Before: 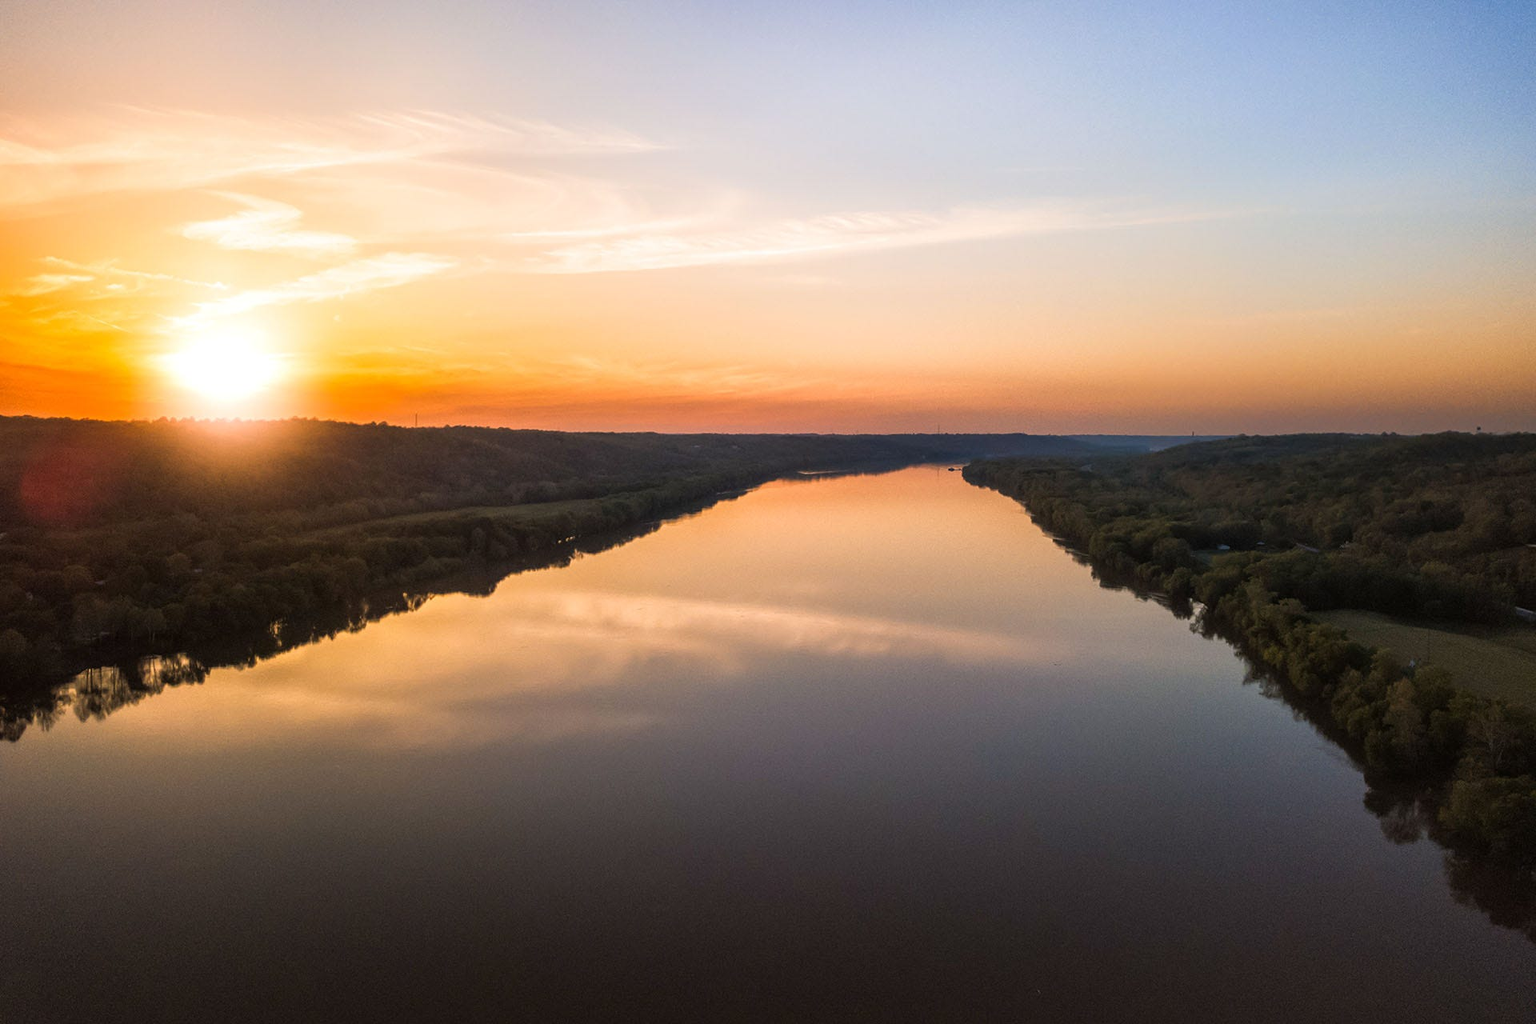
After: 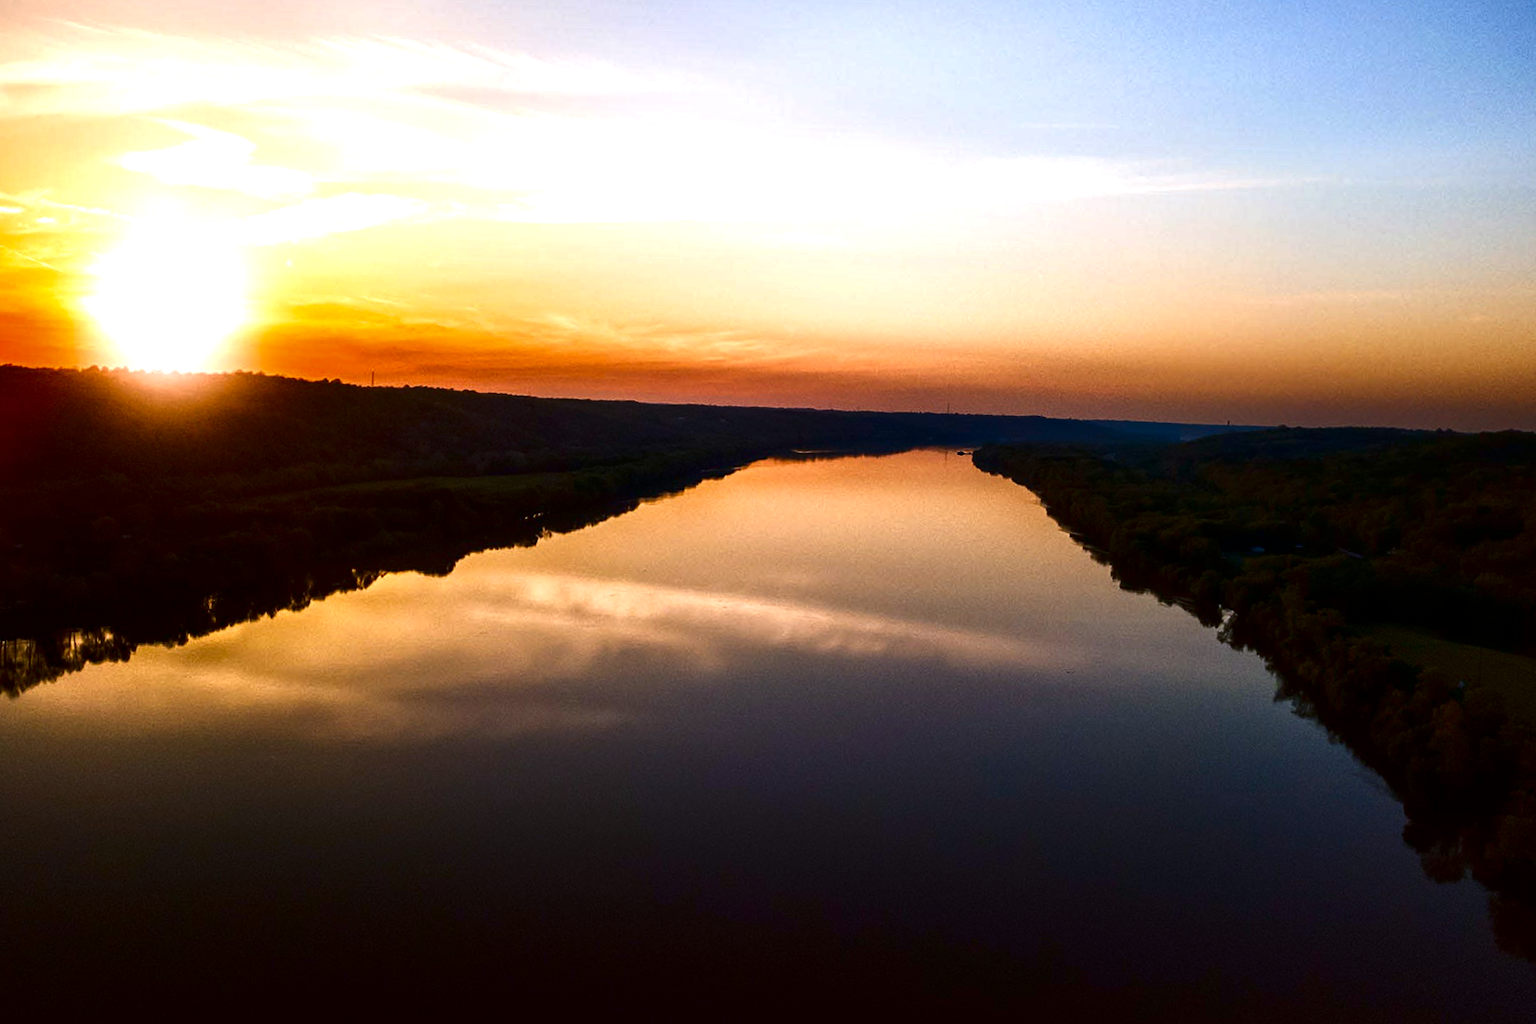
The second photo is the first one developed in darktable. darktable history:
crop and rotate: angle -1.96°, left 3.097%, top 4.154%, right 1.586%, bottom 0.529%
white balance: red 0.967, blue 1.049
contrast brightness saturation: contrast 0.09, brightness -0.59, saturation 0.17
exposure: black level correction 0.001, exposure 0.5 EV, compensate exposure bias true, compensate highlight preservation false
